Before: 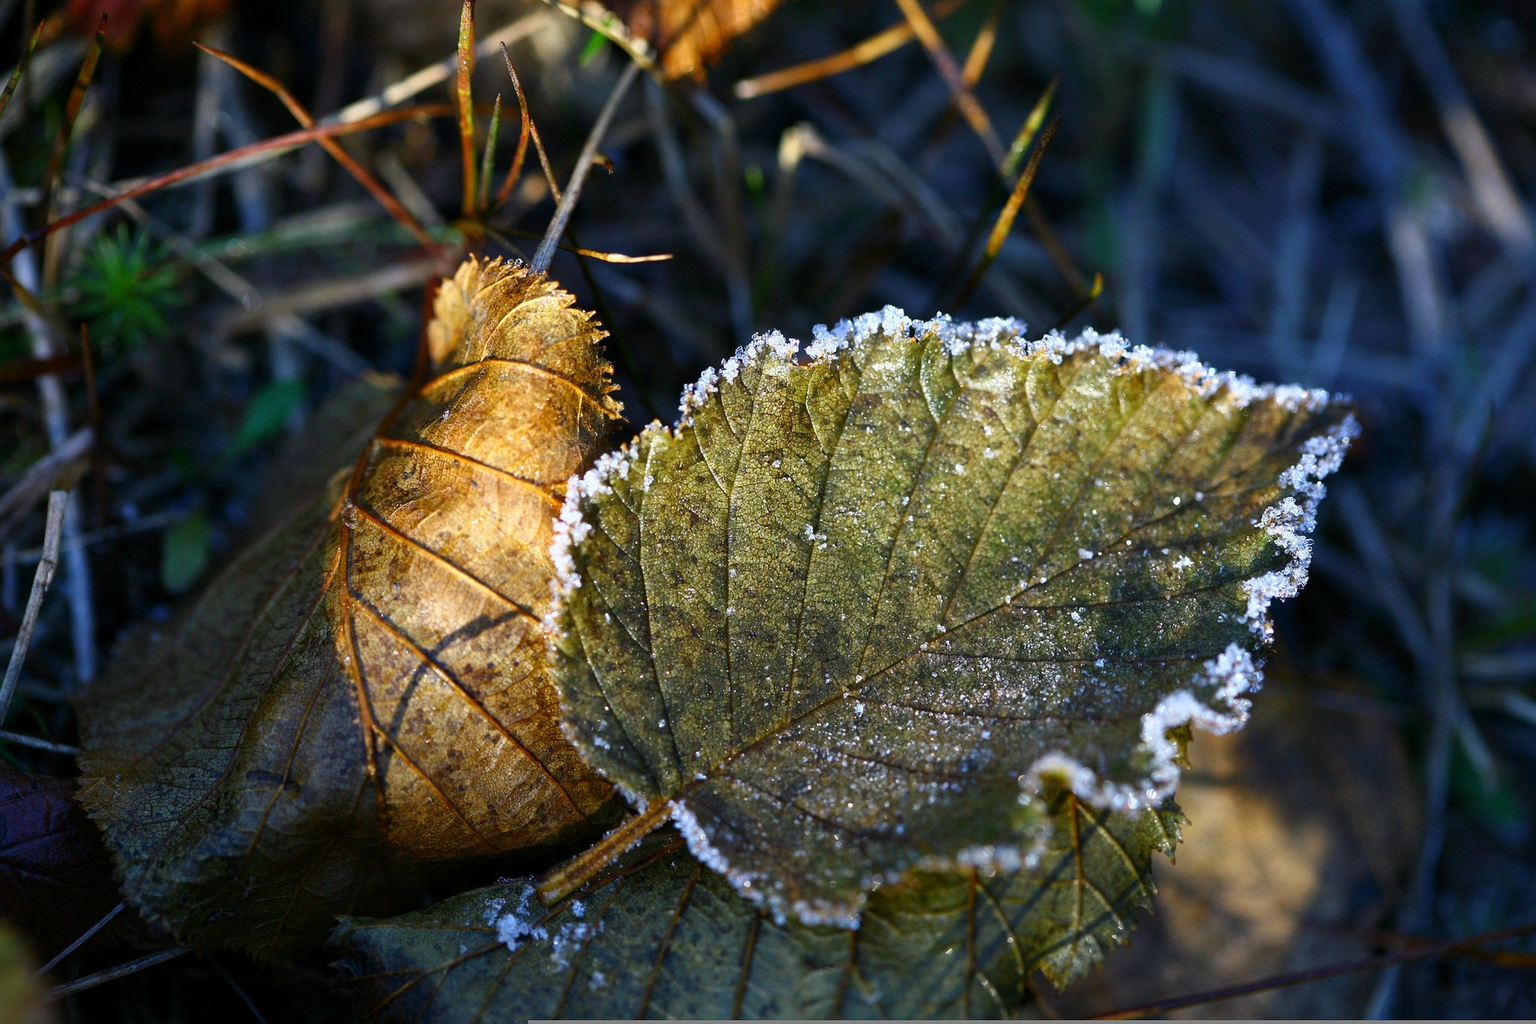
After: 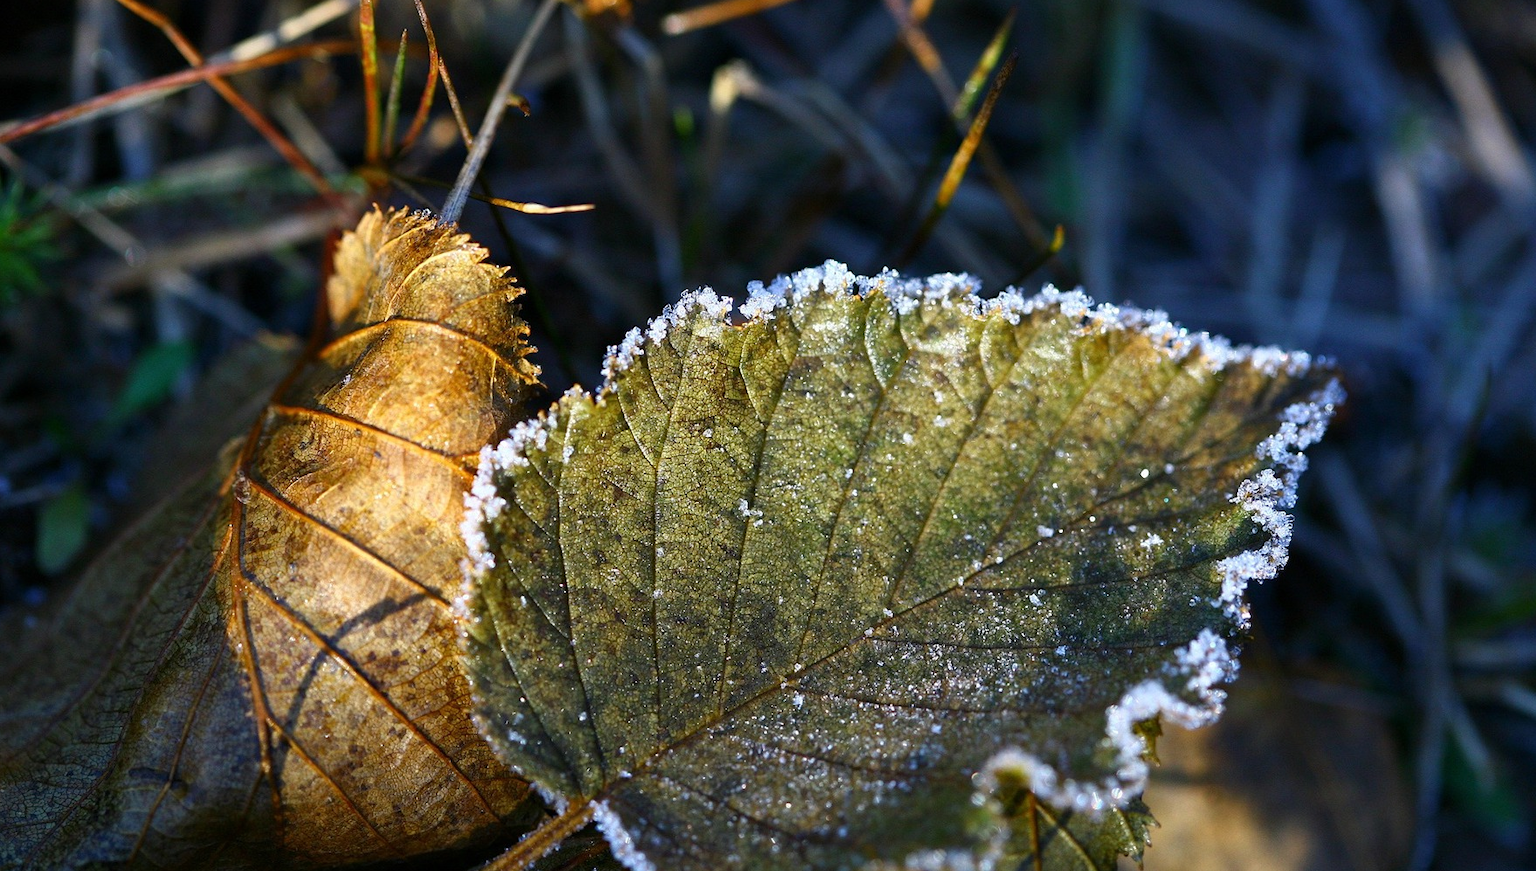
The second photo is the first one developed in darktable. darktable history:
crop: left 8.346%, top 6.608%, bottom 15.384%
